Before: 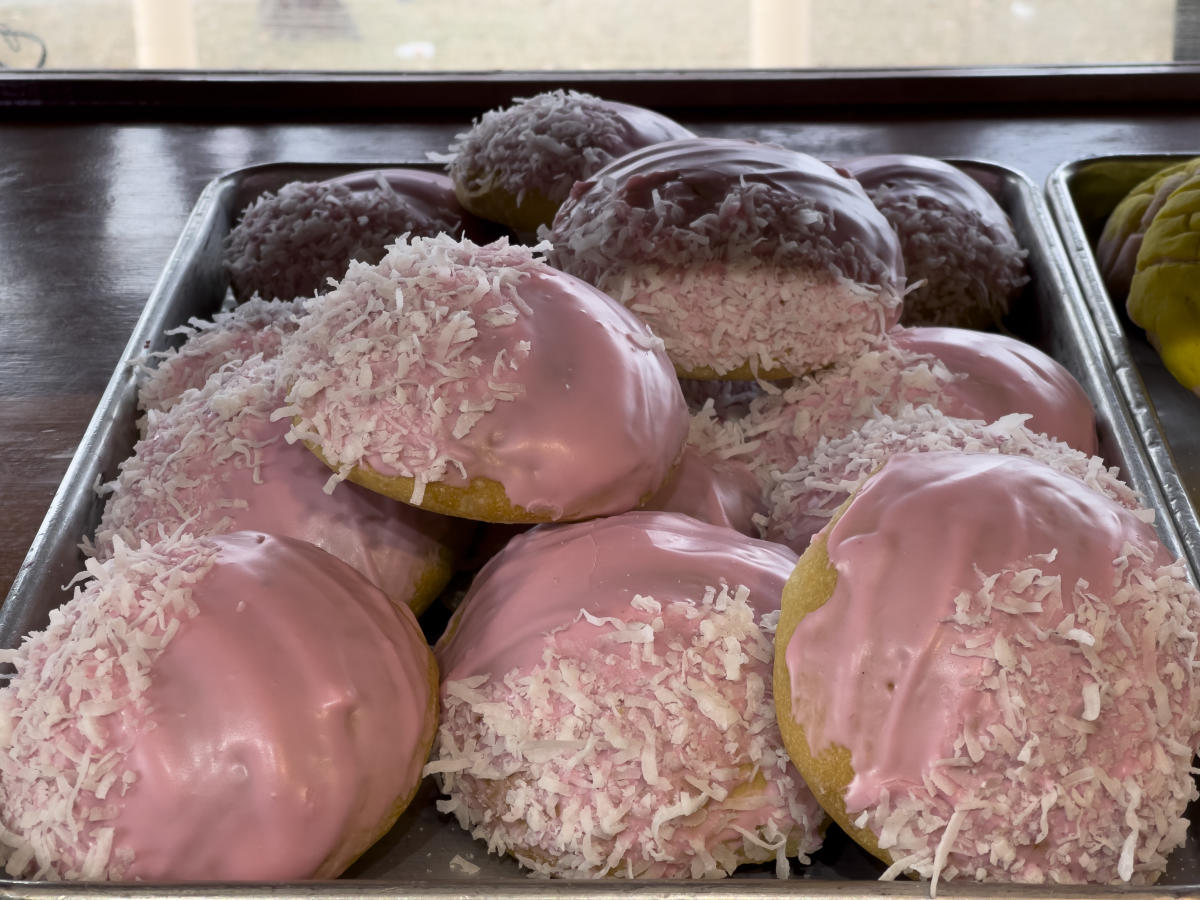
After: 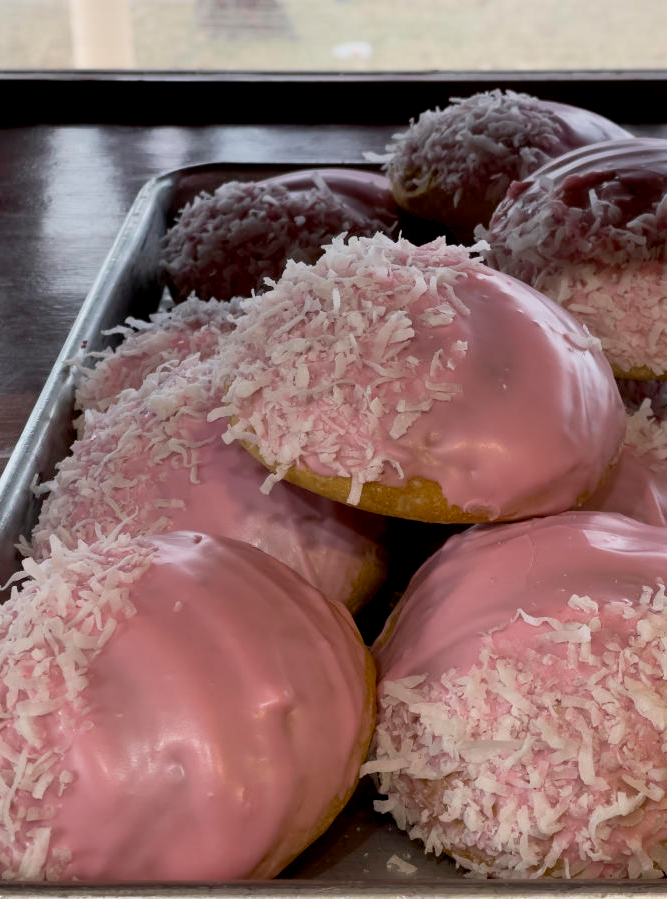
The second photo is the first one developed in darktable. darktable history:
exposure: black level correction 0.006, exposure -0.218 EV, compensate highlight preservation false
contrast equalizer: y [[0.5, 0.502, 0.506, 0.511, 0.52, 0.537], [0.5 ×6], [0.505, 0.509, 0.518, 0.534, 0.553, 0.561], [0 ×6], [0 ×6]], mix -0.195
shadows and highlights: soften with gaussian
crop: left 5.299%, right 39.035%
